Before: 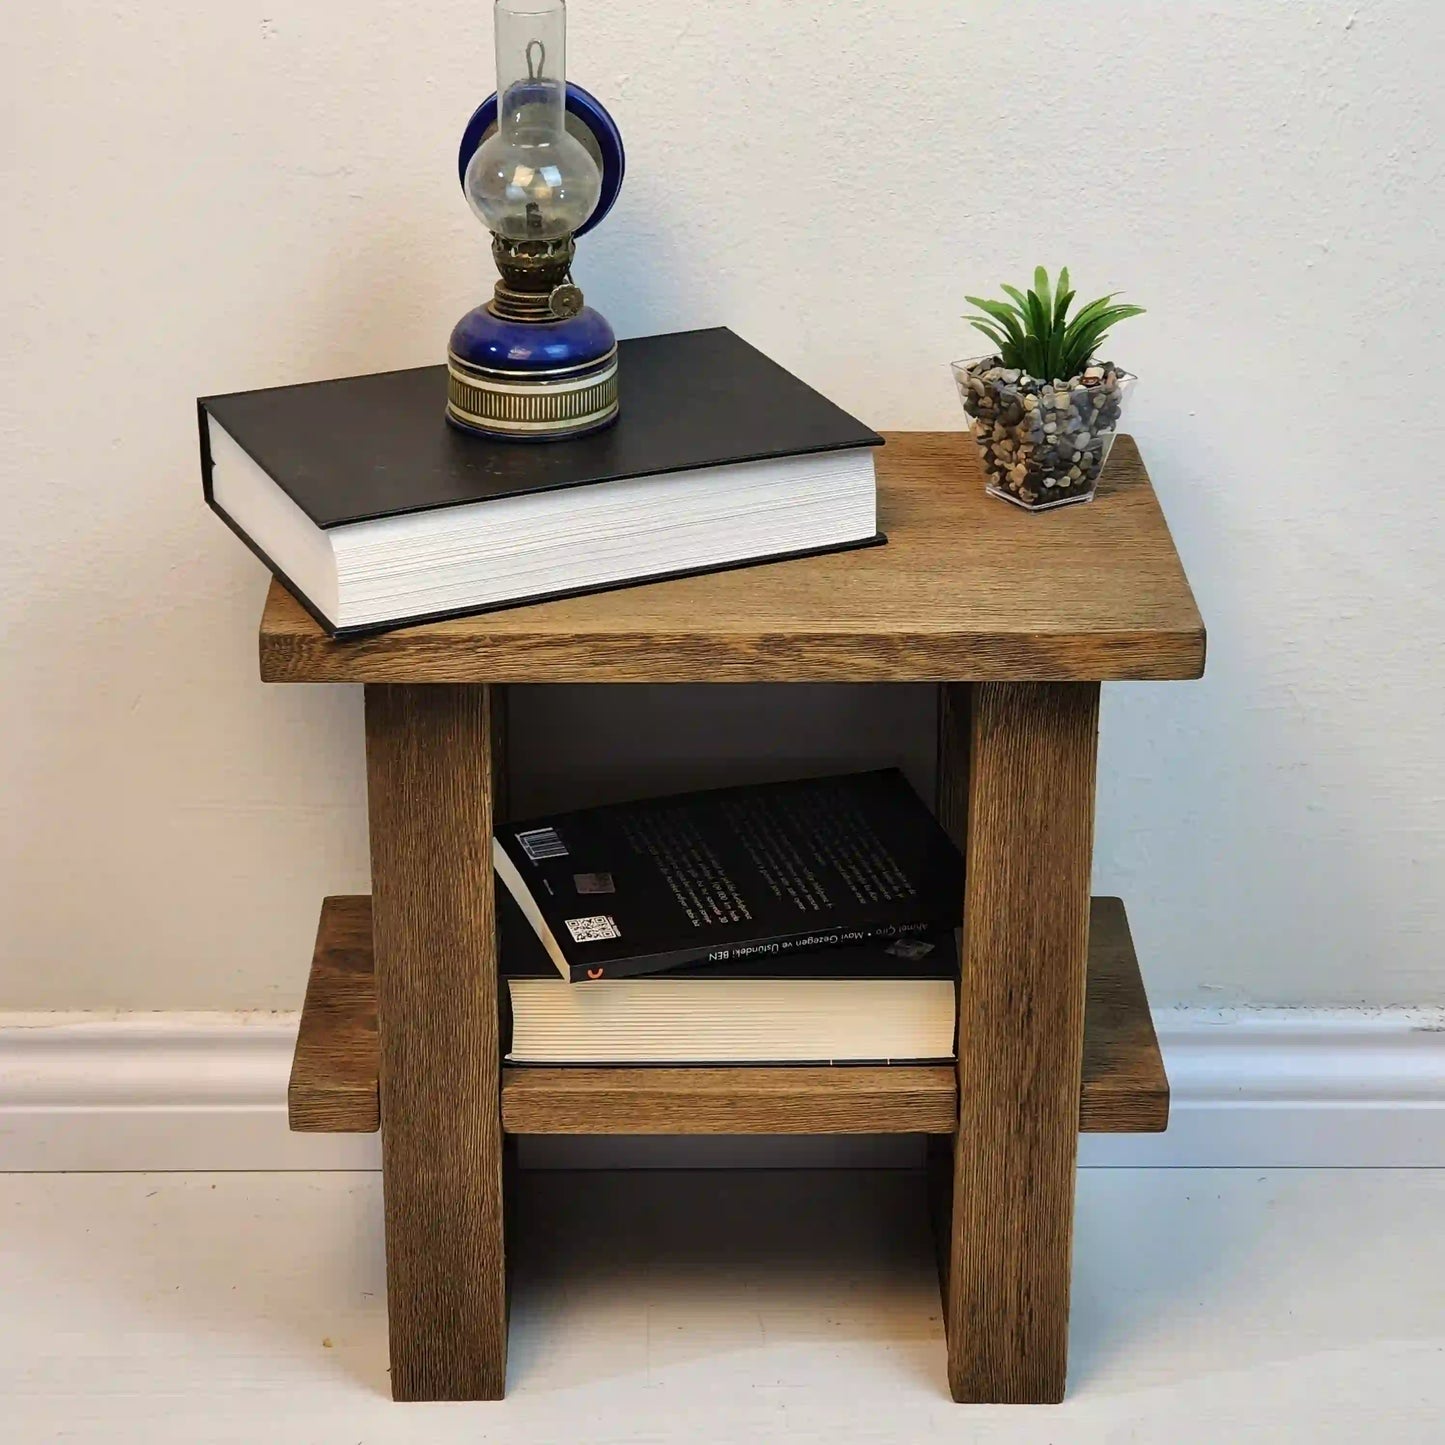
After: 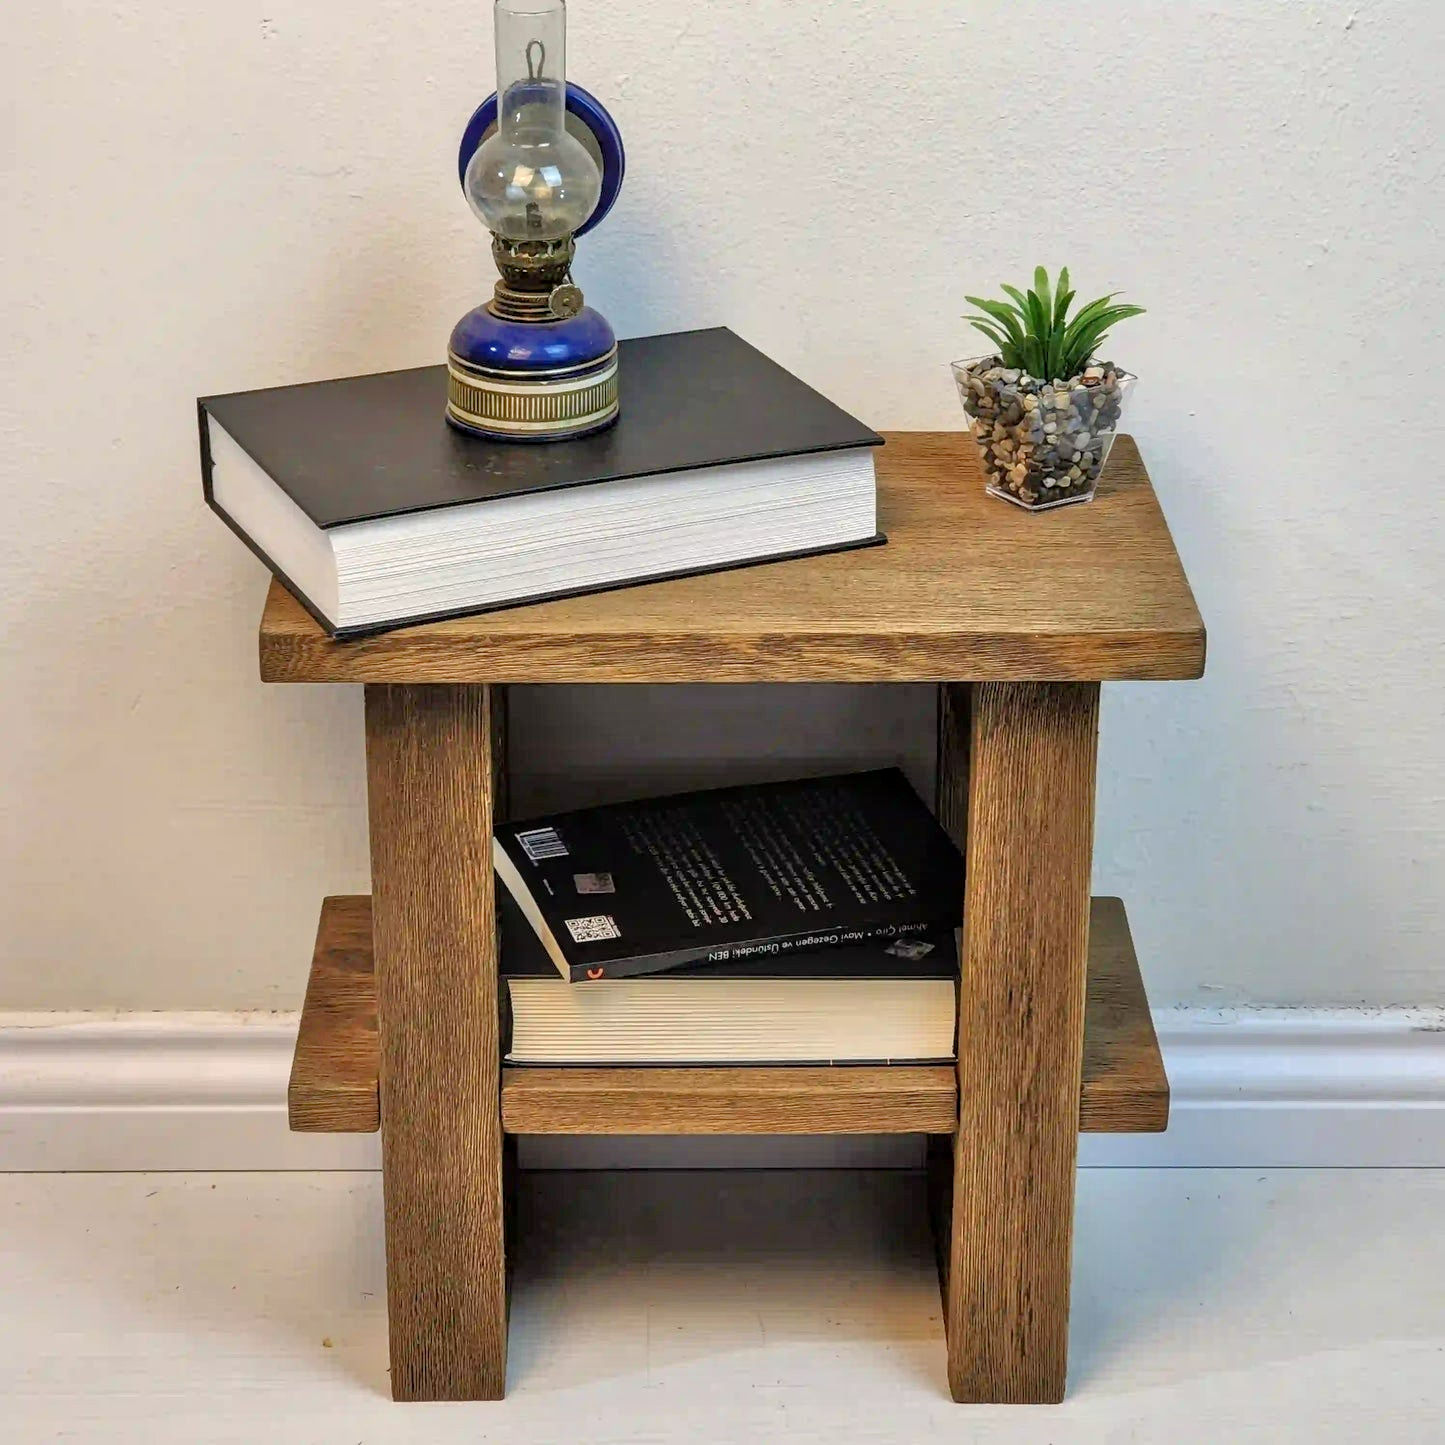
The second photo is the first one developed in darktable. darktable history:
tone equalizer: -7 EV 0.152 EV, -6 EV 0.604 EV, -5 EV 1.19 EV, -4 EV 1.35 EV, -3 EV 1.13 EV, -2 EV 0.6 EV, -1 EV 0.151 EV
local contrast: on, module defaults
